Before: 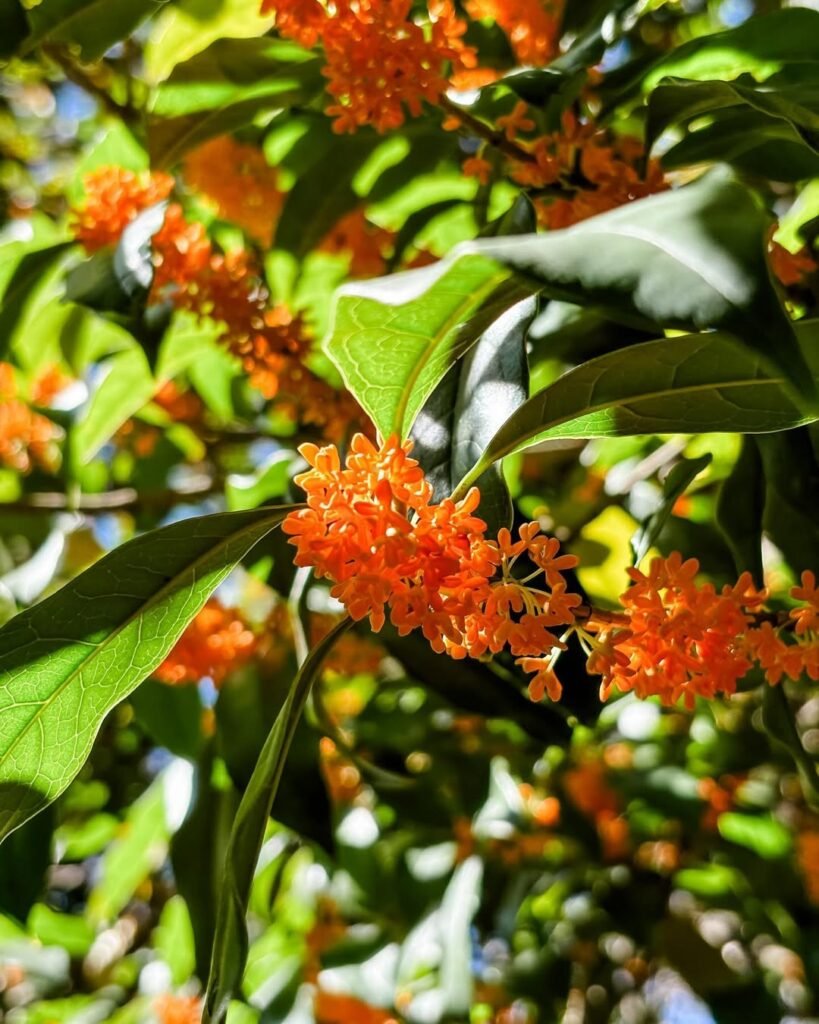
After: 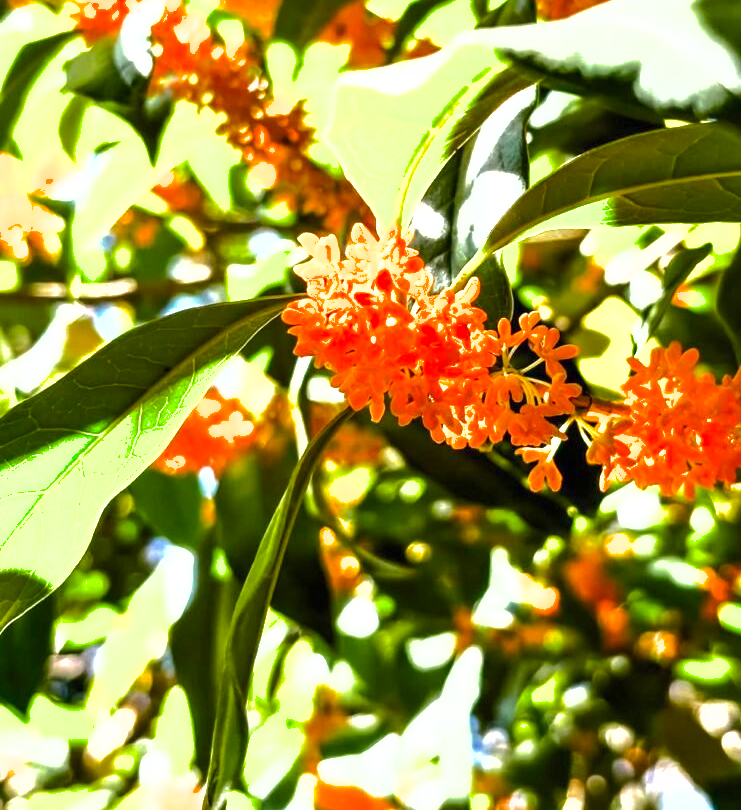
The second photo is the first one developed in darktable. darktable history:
shadows and highlights: shadows 29.86
crop: top 20.604%, right 9.455%, bottom 0.224%
color balance rgb: perceptual saturation grading › global saturation 19.434%, perceptual saturation grading › highlights -25.205%, perceptual saturation grading › shadows 49.954%, perceptual brilliance grading › highlights 16.399%, perceptual brilliance grading › mid-tones 6.363%, perceptual brilliance grading › shadows -15.737%
exposure: black level correction 0, exposure 1.106 EV, compensate highlight preservation false
